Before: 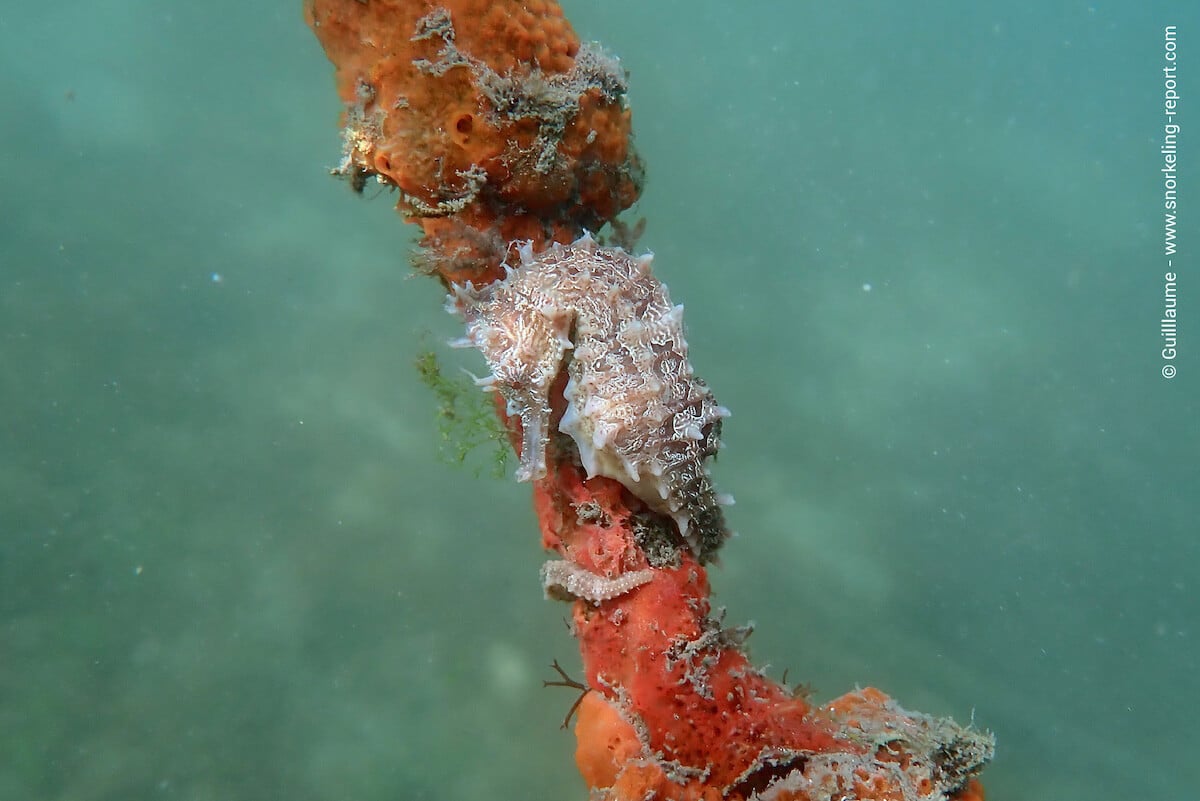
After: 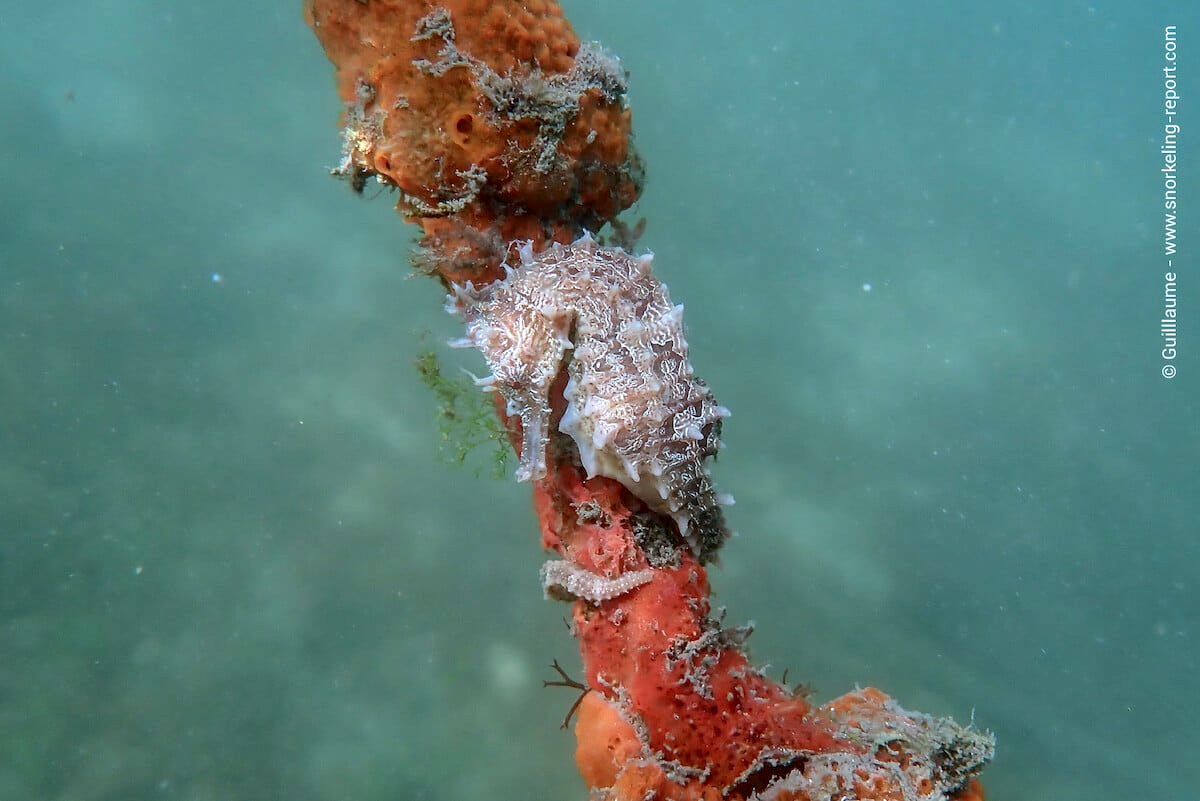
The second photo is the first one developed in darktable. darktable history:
color calibration: illuminant as shot in camera, x 0.358, y 0.373, temperature 4628.91 K
local contrast: on, module defaults
